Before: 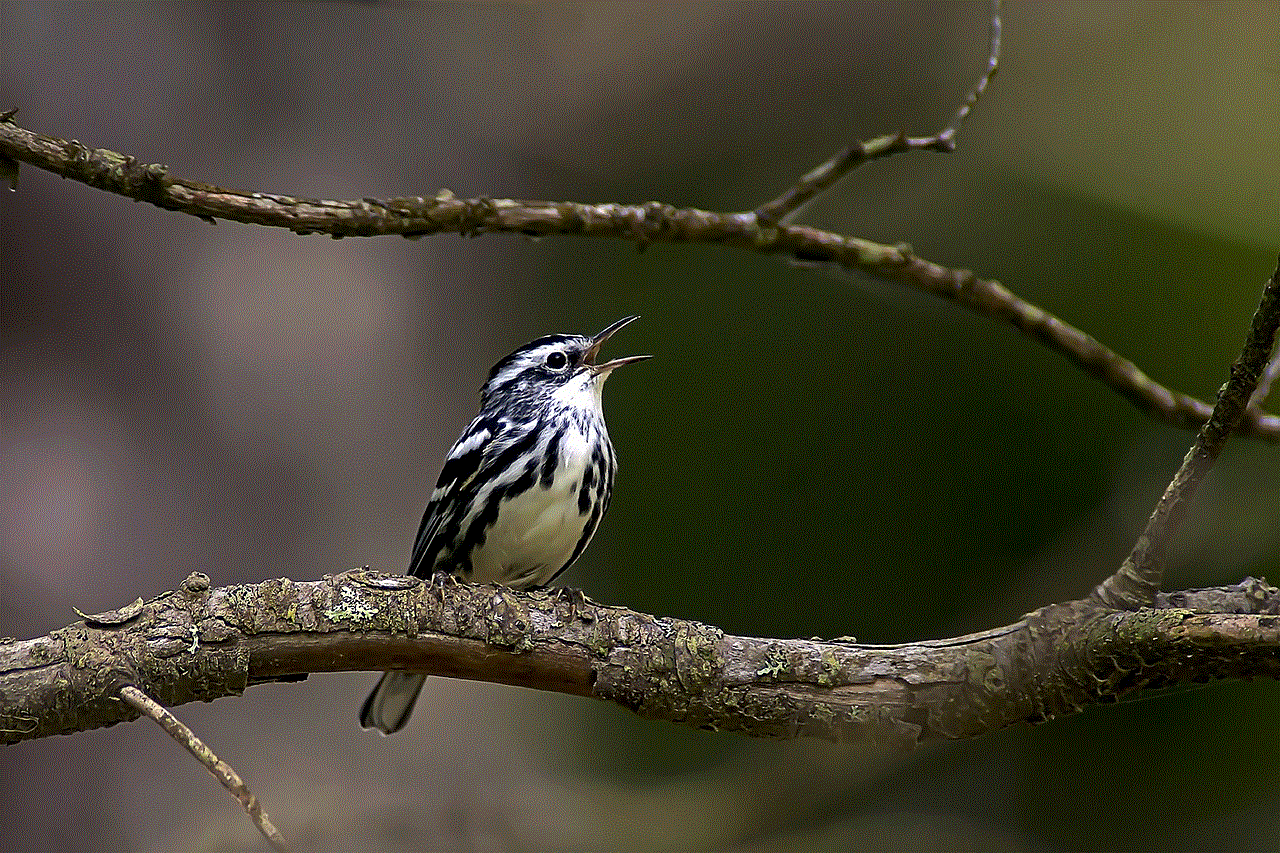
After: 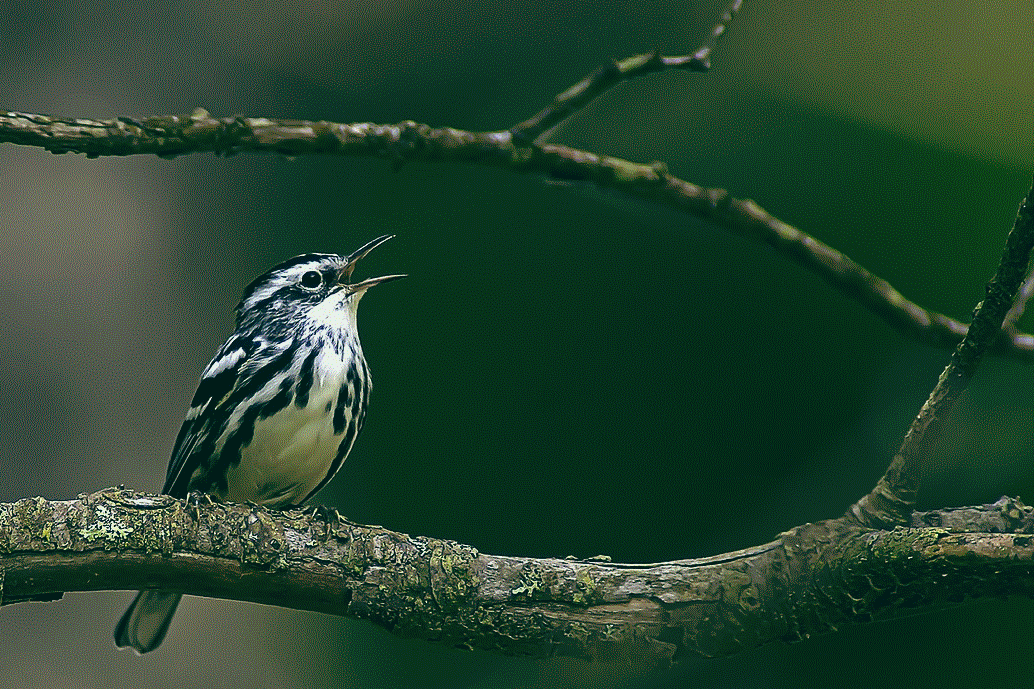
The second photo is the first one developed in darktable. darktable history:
crop: left 19.159%, top 9.58%, bottom 9.58%
white balance: red 0.967, blue 1.049
color balance: lift [1.005, 0.99, 1.007, 1.01], gamma [1, 1.034, 1.032, 0.966], gain [0.873, 1.055, 1.067, 0.933]
